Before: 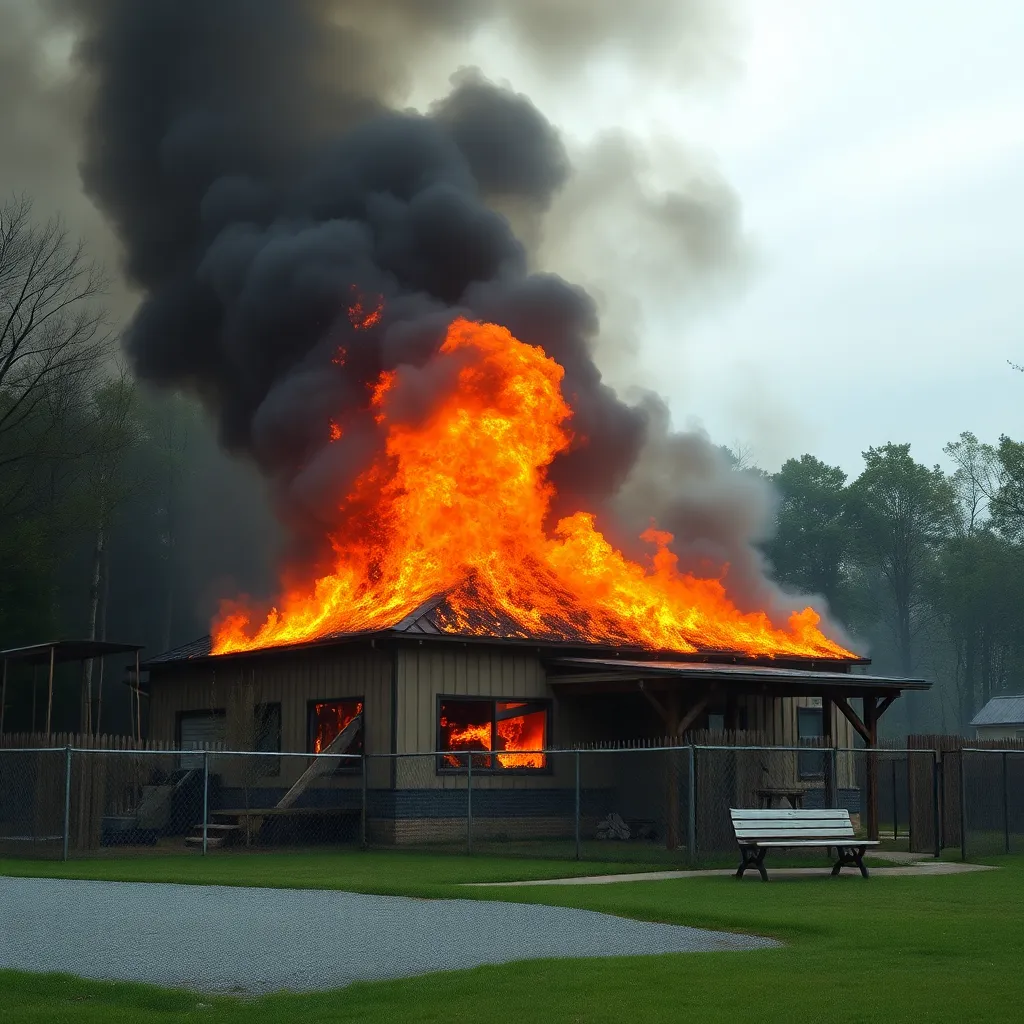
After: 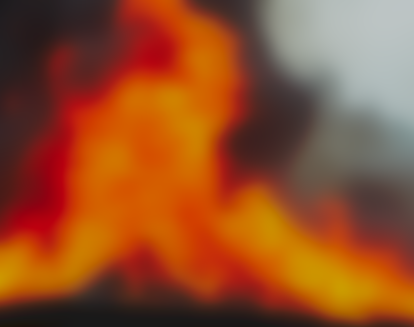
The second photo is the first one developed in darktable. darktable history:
filmic rgb: middle gray luminance 30%, black relative exposure -9 EV, white relative exposure 7 EV, threshold 6 EV, target black luminance 0%, hardness 2.94, latitude 2.04%, contrast 0.963, highlights saturation mix 5%, shadows ↔ highlights balance 12.16%, add noise in highlights 0, preserve chrominance no, color science v3 (2019), use custom middle-gray values true, iterations of high-quality reconstruction 0, contrast in highlights soft, enable highlight reconstruction true
lowpass: on, module defaults
crop: left 31.751%, top 32.172%, right 27.8%, bottom 35.83%
tone curve: curves: ch0 [(0, 0) (0.003, 0.077) (0.011, 0.089) (0.025, 0.105) (0.044, 0.122) (0.069, 0.134) (0.1, 0.151) (0.136, 0.171) (0.177, 0.198) (0.224, 0.23) (0.277, 0.273) (0.335, 0.343) (0.399, 0.422) (0.468, 0.508) (0.543, 0.601) (0.623, 0.695) (0.709, 0.782) (0.801, 0.866) (0.898, 0.934) (1, 1)], preserve colors none
